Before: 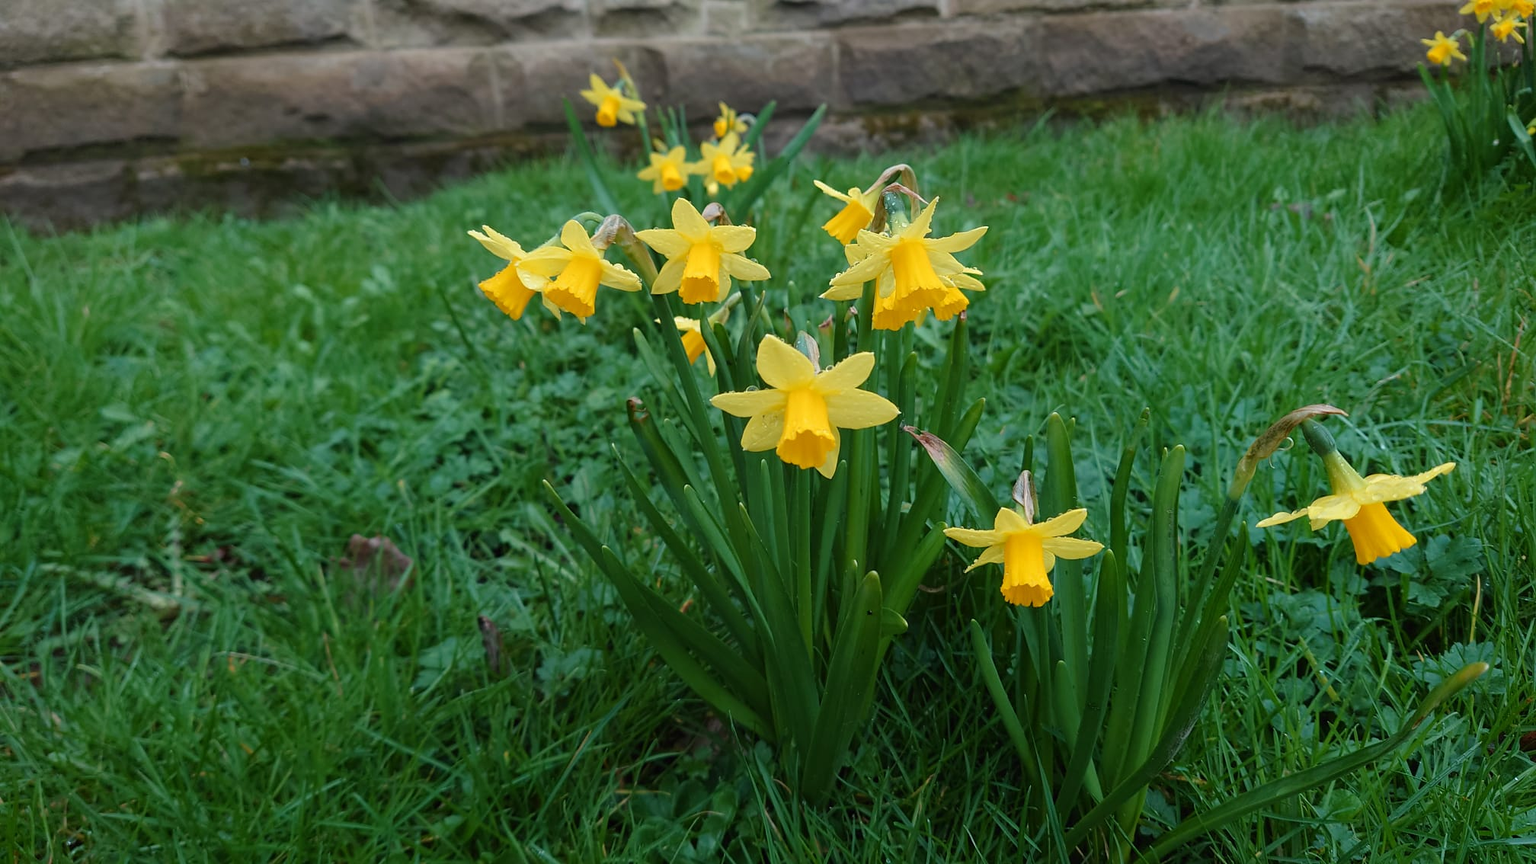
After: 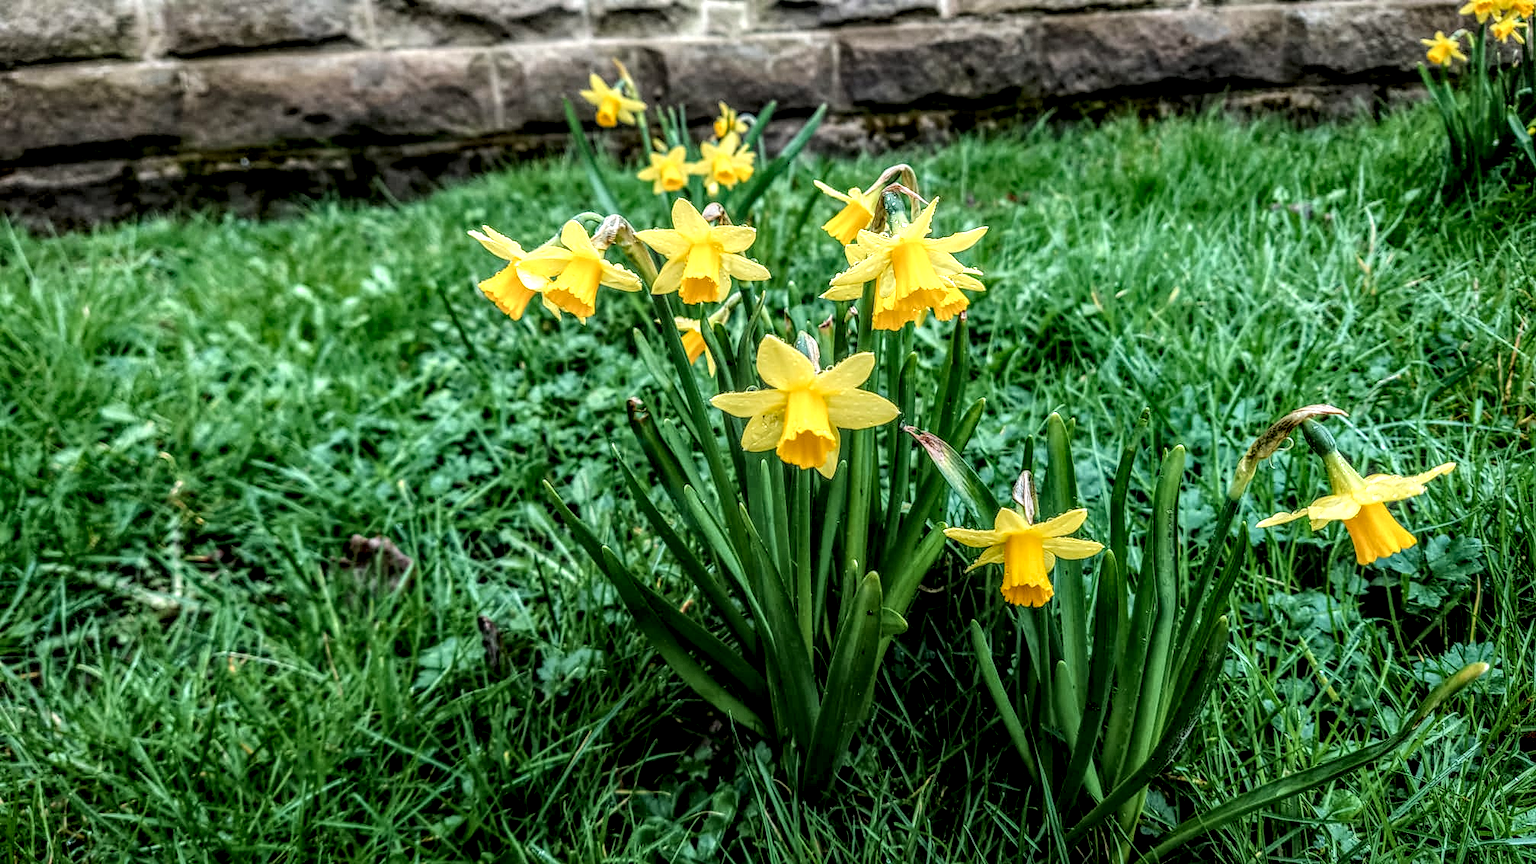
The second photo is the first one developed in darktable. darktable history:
filmic rgb: hardness 4.17
local contrast: highlights 0%, shadows 0%, detail 300%, midtone range 0.3
levels: mode automatic, black 0.023%, white 99.97%, levels [0.062, 0.494, 0.925]
